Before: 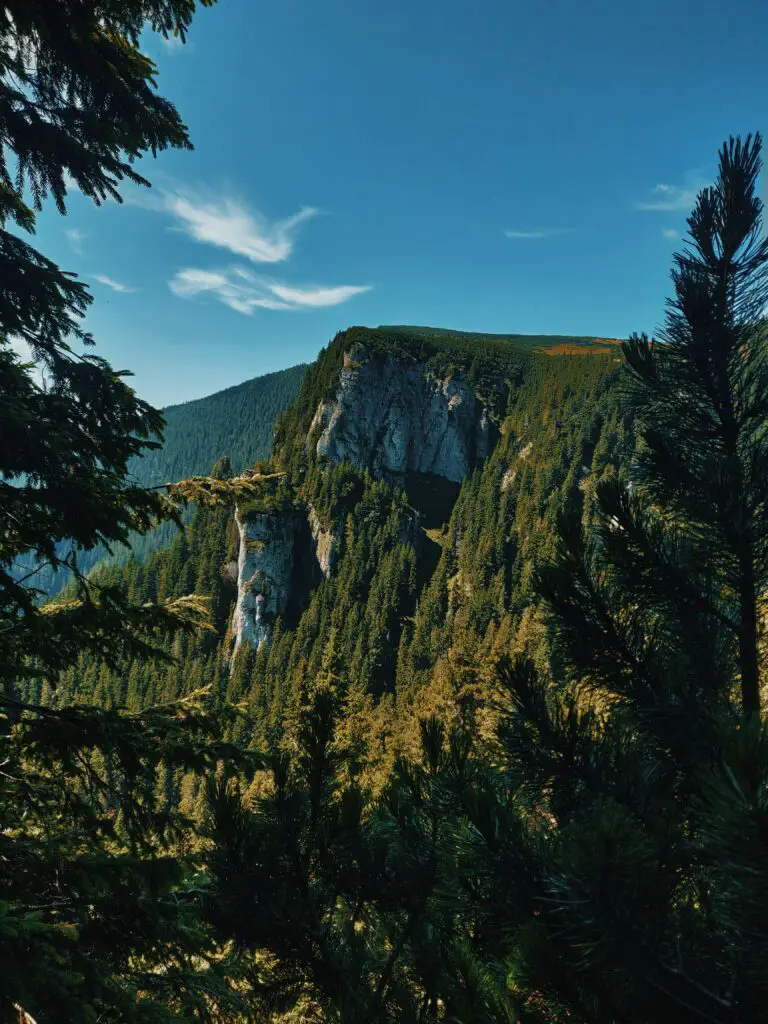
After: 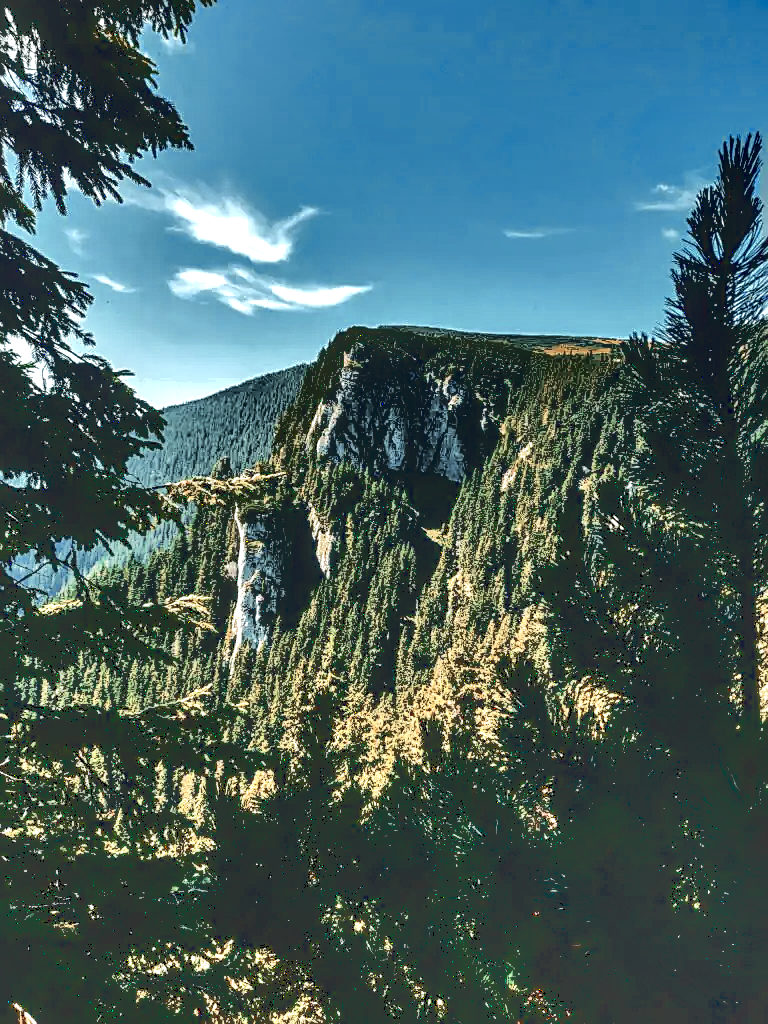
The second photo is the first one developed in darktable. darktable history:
local contrast: highlights 65%, shadows 54%, detail 169%, midtone range 0.514
exposure: exposure 1 EV, compensate highlight preservation false
base curve: curves: ch0 [(0.065, 0.026) (0.236, 0.358) (0.53, 0.546) (0.777, 0.841) (0.924, 0.992)], preserve colors average RGB
color zones: curves: ch0 [(0, 0.5) (0.125, 0.4) (0.25, 0.5) (0.375, 0.4) (0.5, 0.4) (0.625, 0.35) (0.75, 0.35) (0.875, 0.5)]; ch1 [(0, 0.35) (0.125, 0.45) (0.25, 0.35) (0.375, 0.35) (0.5, 0.35) (0.625, 0.35) (0.75, 0.45) (0.875, 0.35)]; ch2 [(0, 0.6) (0.125, 0.5) (0.25, 0.5) (0.375, 0.6) (0.5, 0.6) (0.625, 0.5) (0.75, 0.5) (0.875, 0.5)]
shadows and highlights: soften with gaussian
sharpen: on, module defaults
